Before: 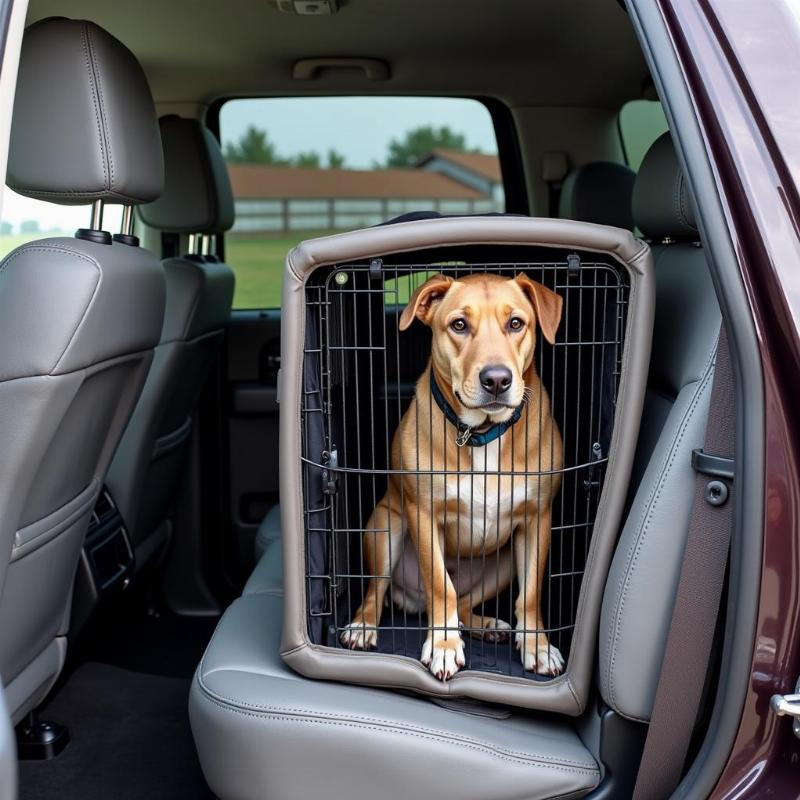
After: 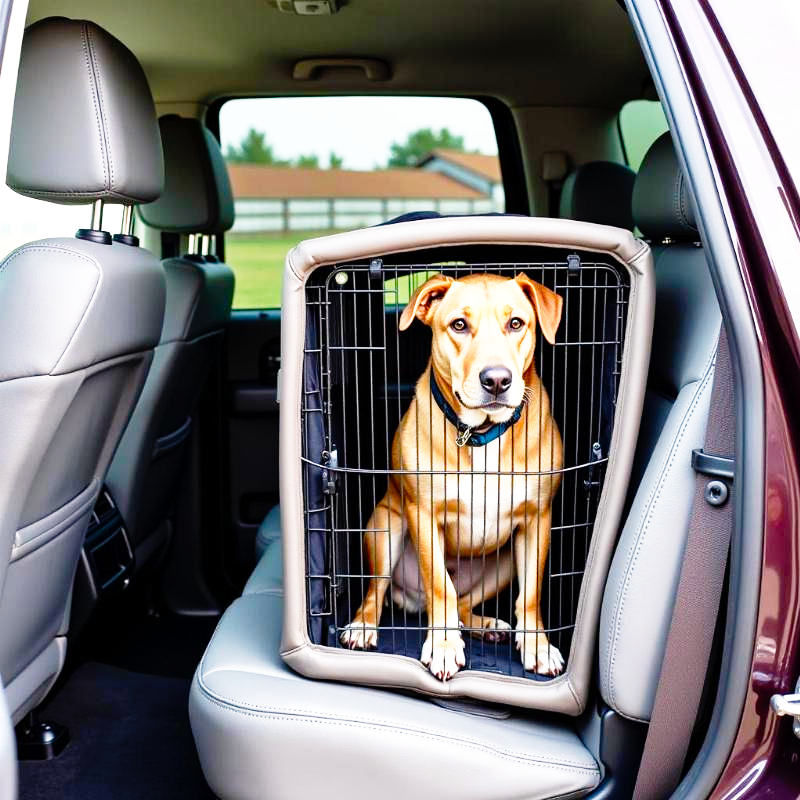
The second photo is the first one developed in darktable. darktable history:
color balance rgb: highlights gain › chroma 1.421%, highlights gain › hue 50.22°, perceptual saturation grading › global saturation 0.152%, perceptual saturation grading › highlights -16.098%, perceptual saturation grading › shadows 24.441%, perceptual brilliance grading › highlights 7.676%, perceptual brilliance grading › mid-tones 4.174%, perceptual brilliance grading › shadows 2.03%, global vibrance 20%
base curve: curves: ch0 [(0, 0) (0.012, 0.01) (0.073, 0.168) (0.31, 0.711) (0.645, 0.957) (1, 1)], preserve colors none
